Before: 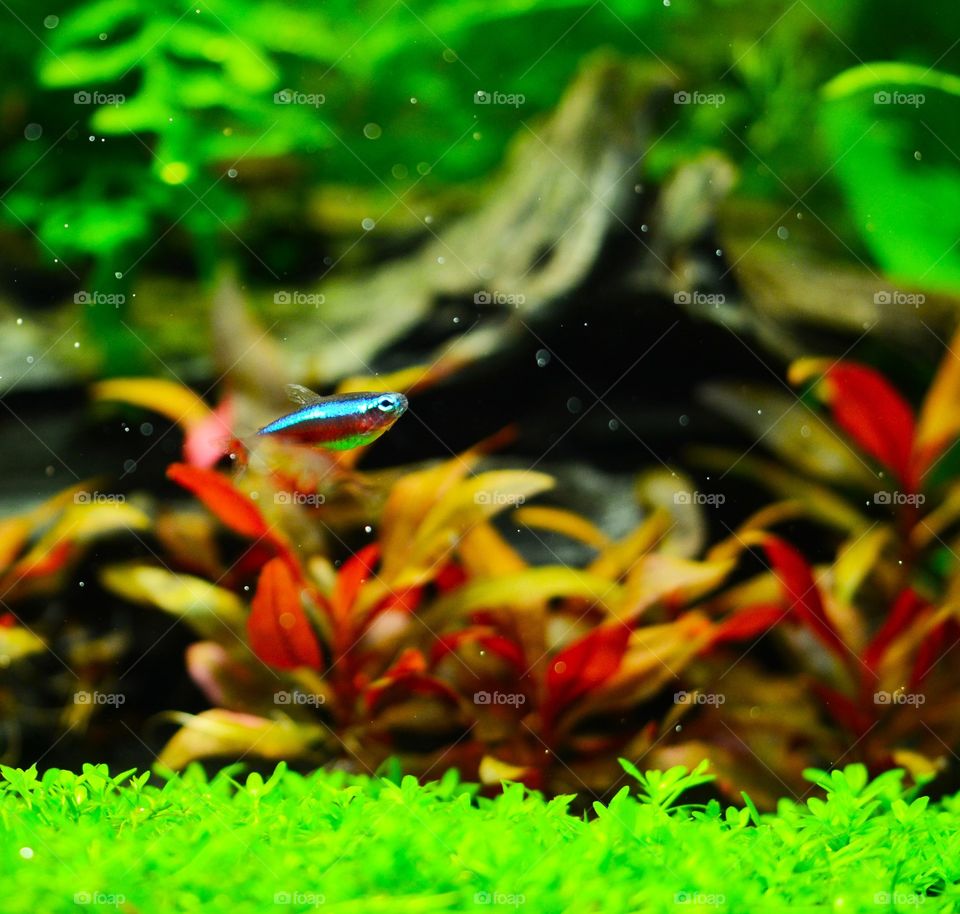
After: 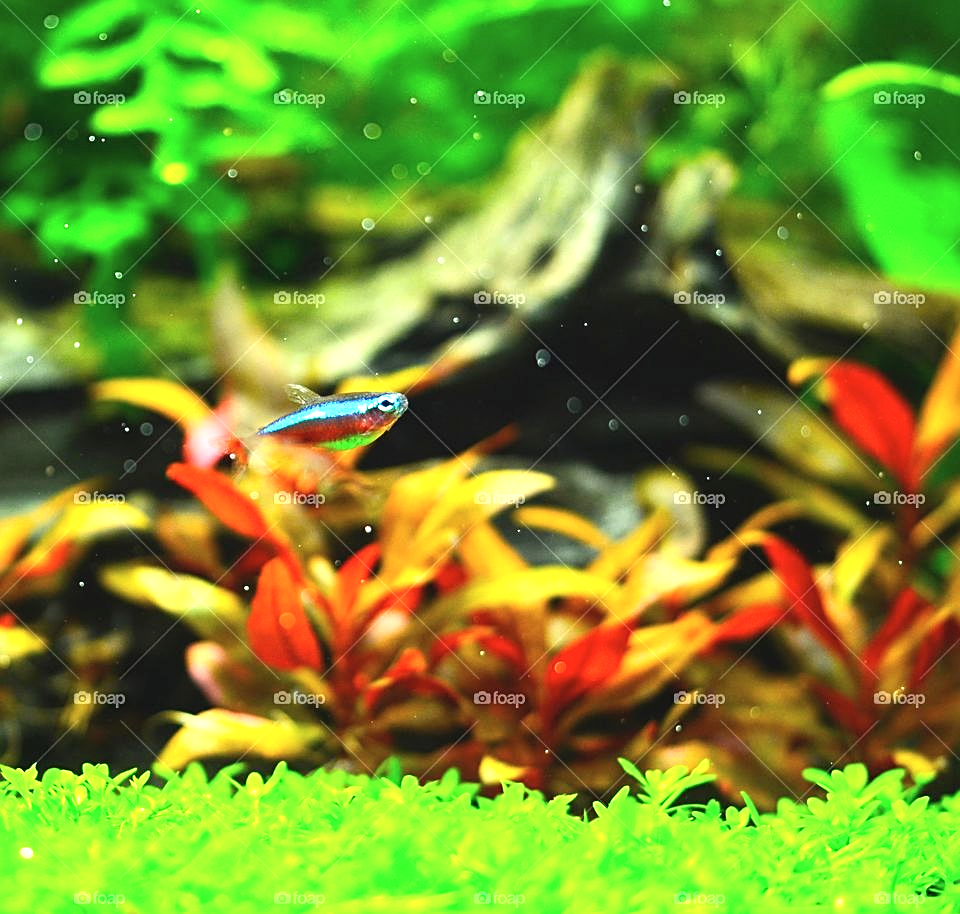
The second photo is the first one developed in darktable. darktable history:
sharpen: on, module defaults
contrast brightness saturation: contrast -0.105, saturation -0.097
exposure: black level correction 0, exposure 1.199 EV, compensate exposure bias true, compensate highlight preservation false
